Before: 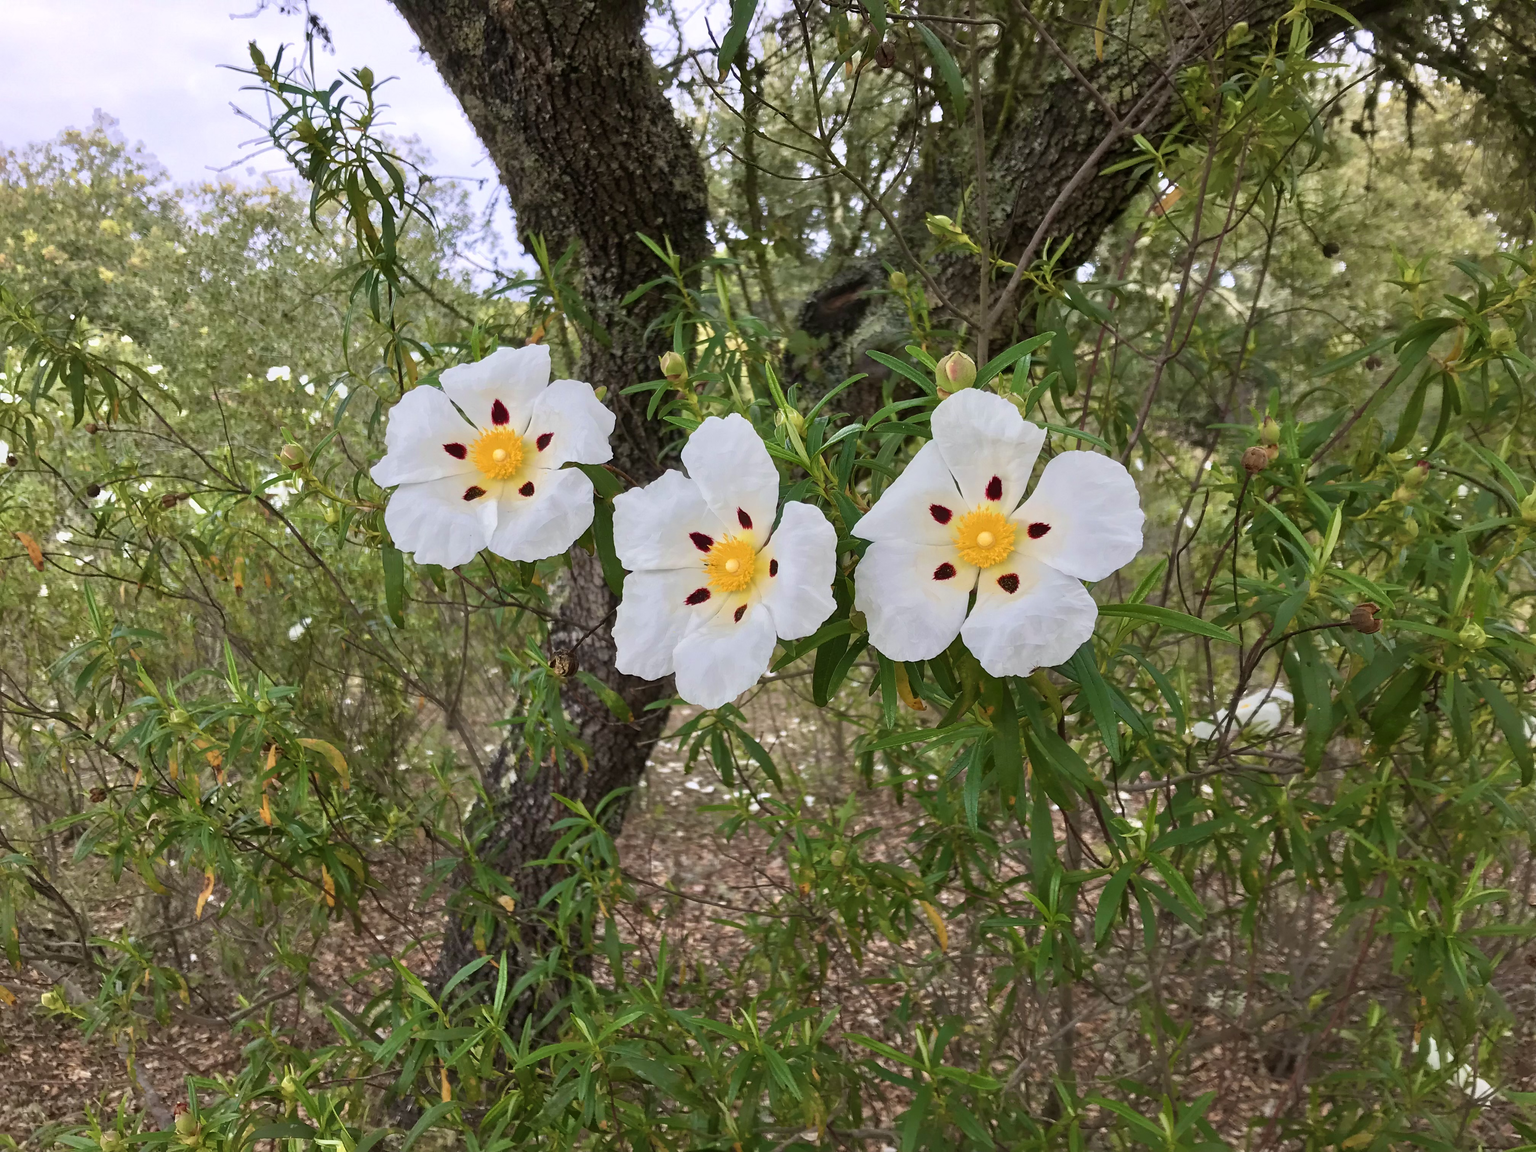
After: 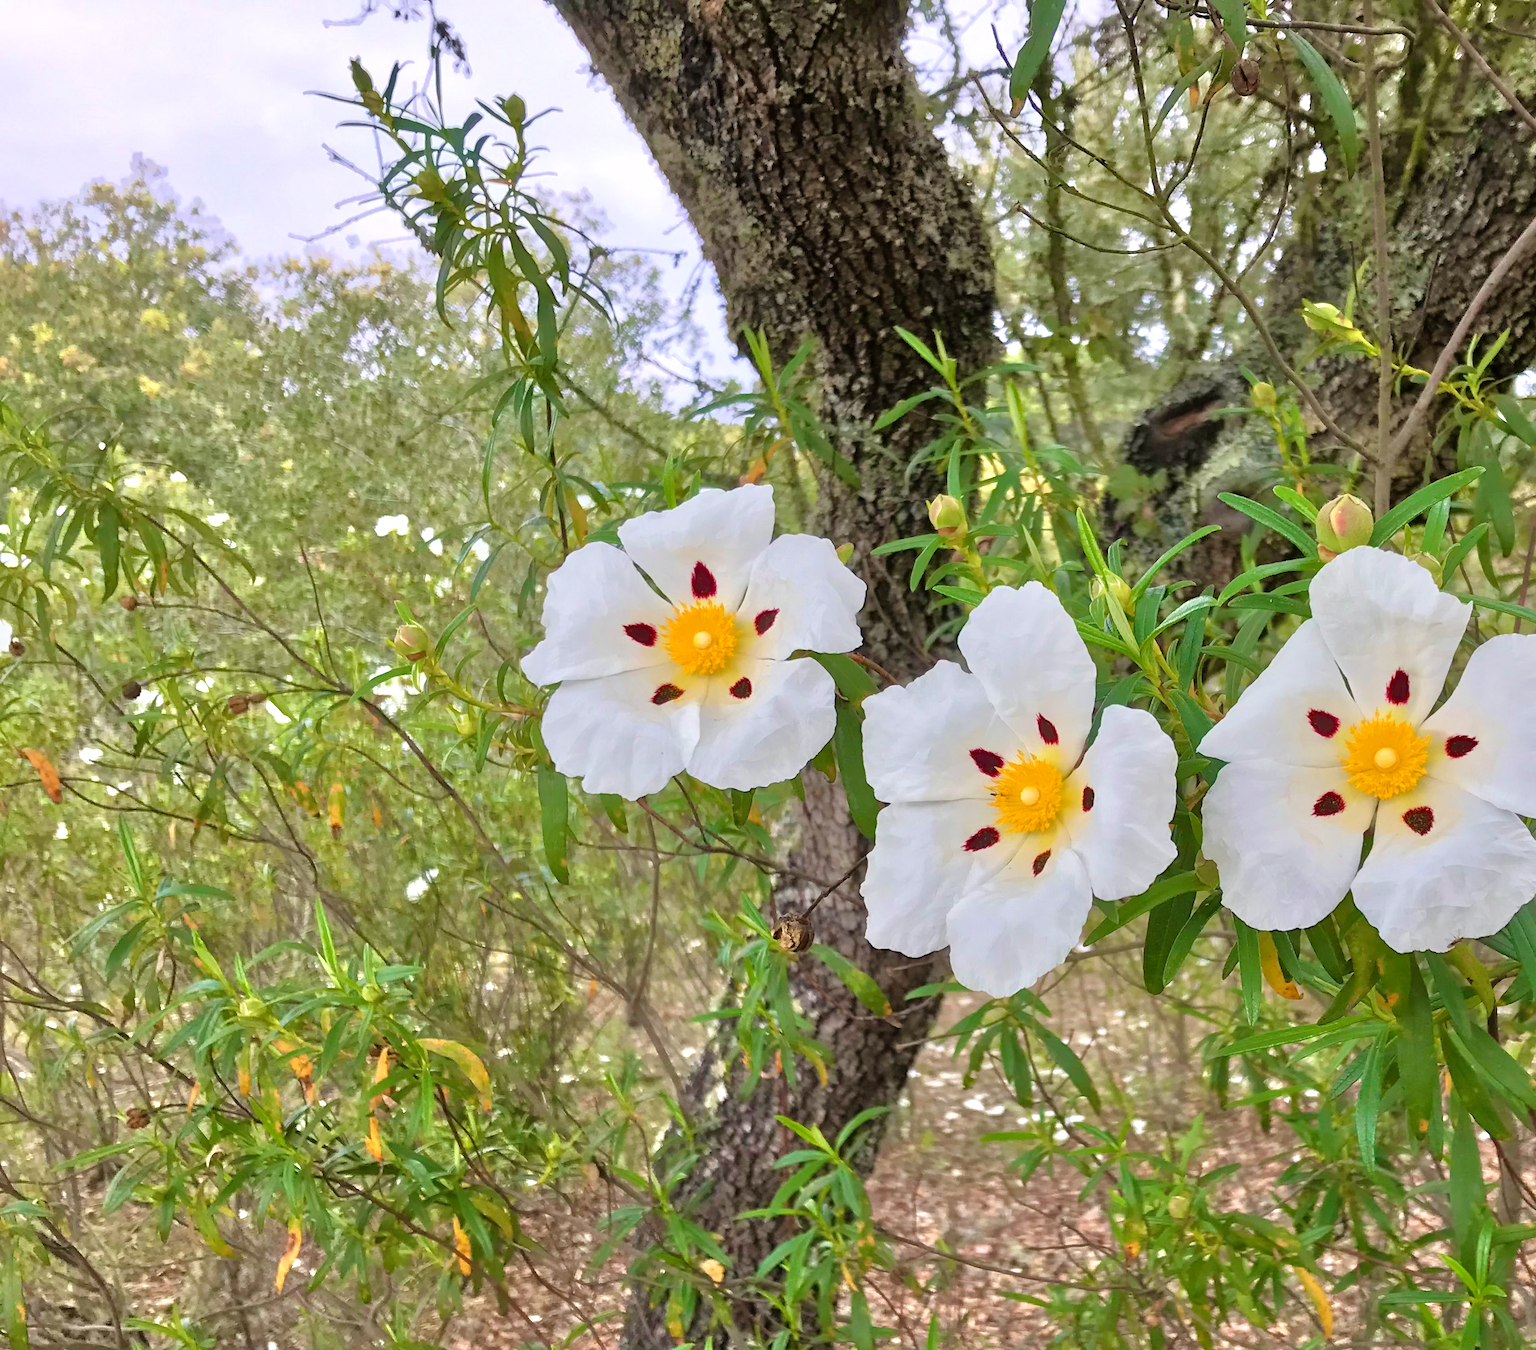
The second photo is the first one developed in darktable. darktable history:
crop: right 28.885%, bottom 16.626%
tone equalizer: -7 EV 0.15 EV, -6 EV 0.6 EV, -5 EV 1.15 EV, -4 EV 1.33 EV, -3 EV 1.15 EV, -2 EV 0.6 EV, -1 EV 0.15 EV, mask exposure compensation -0.5 EV
